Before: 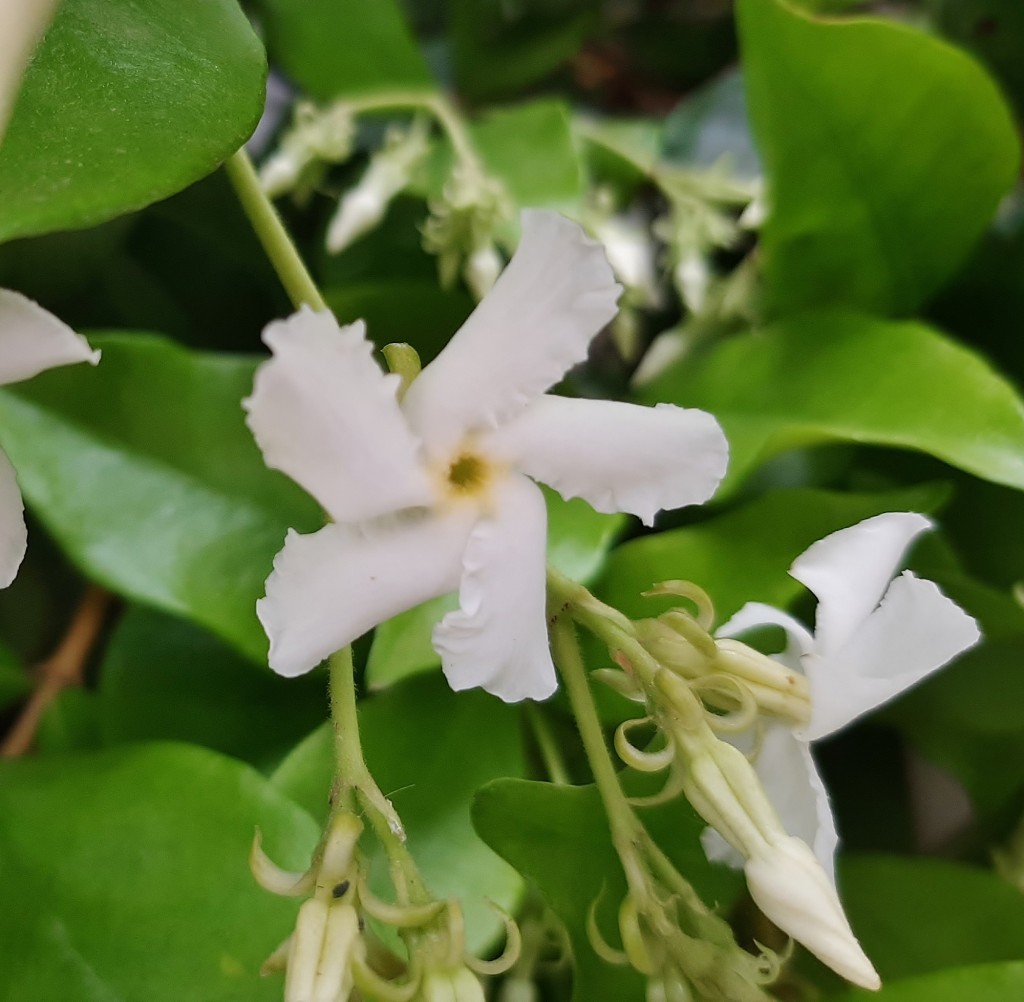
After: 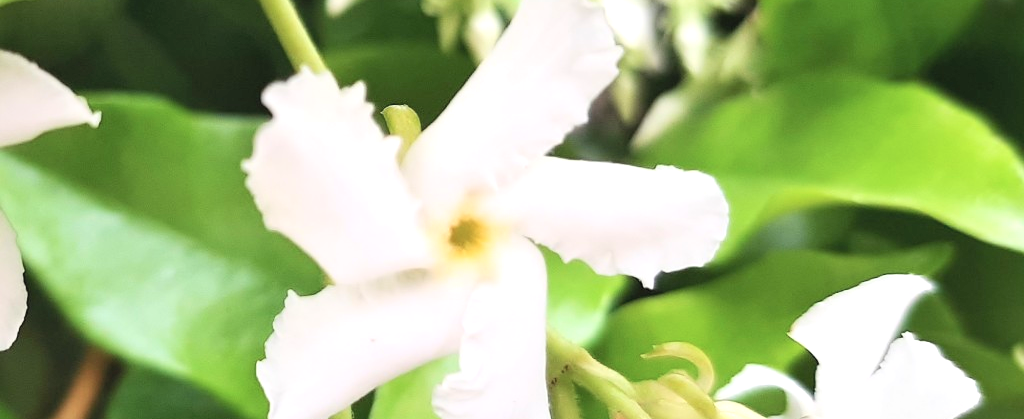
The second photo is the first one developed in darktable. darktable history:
exposure: black level correction 0, exposure 0.9 EV, compensate exposure bias true, compensate highlight preservation false
crop and rotate: top 23.84%, bottom 34.294%
tone equalizer: on, module defaults
contrast brightness saturation: contrast 0.14, brightness 0.21
